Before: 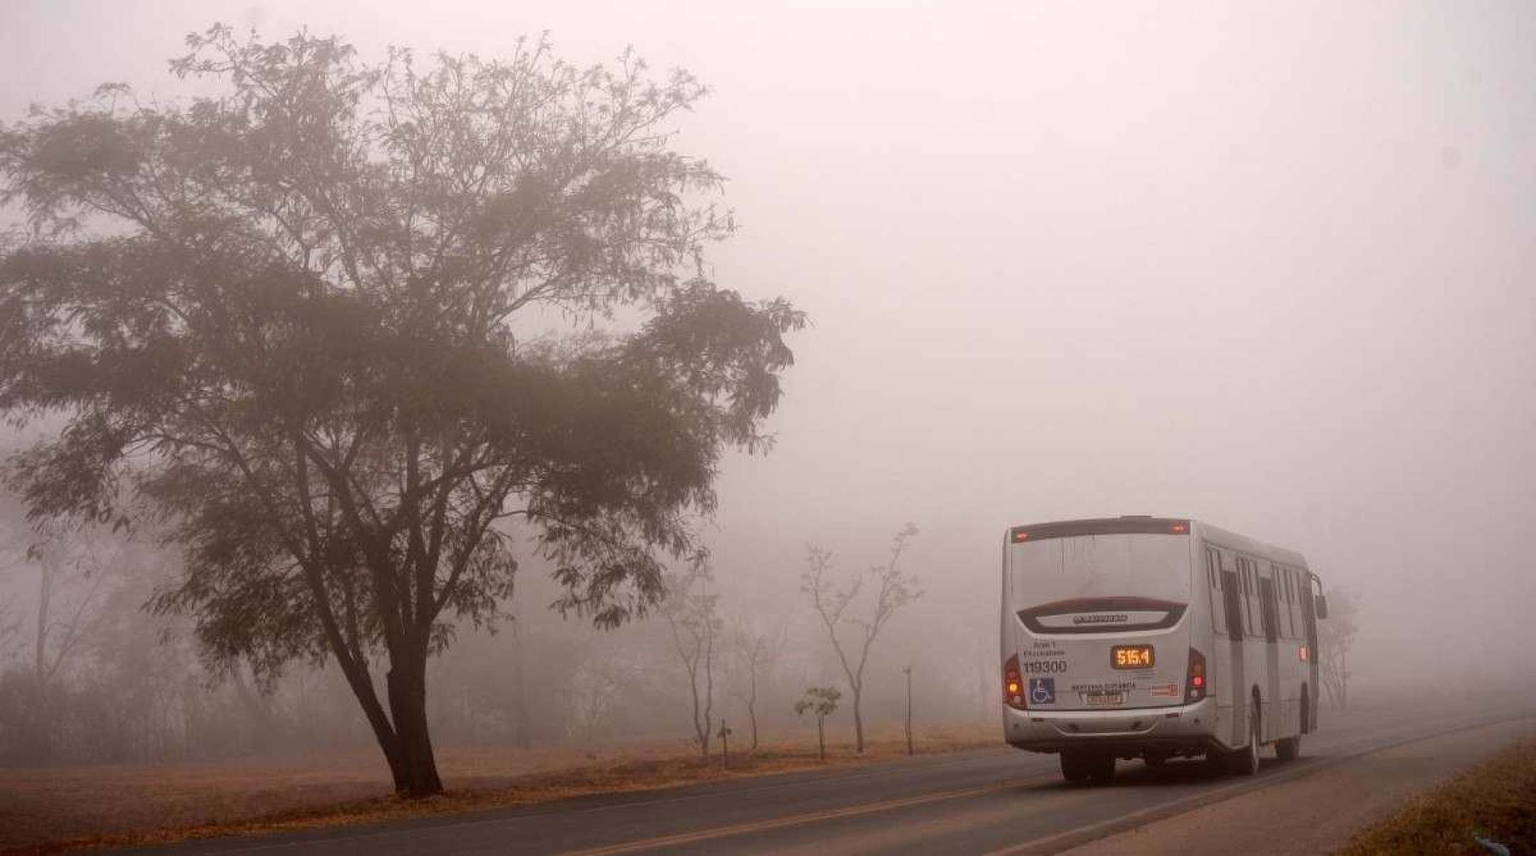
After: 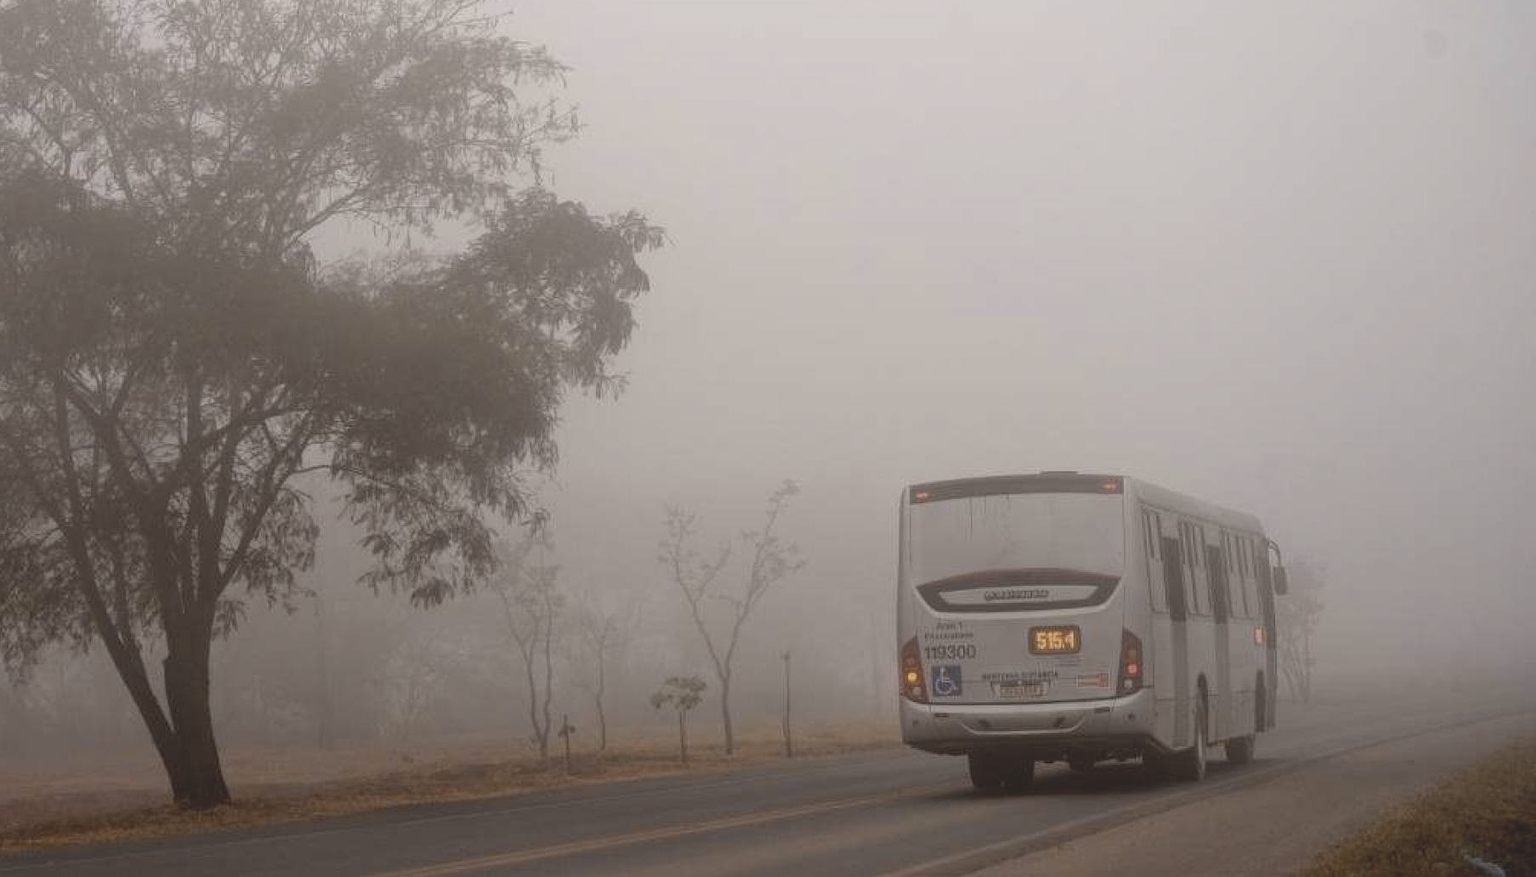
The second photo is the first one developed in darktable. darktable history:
color contrast: green-magenta contrast 0.8, blue-yellow contrast 1.1, unbound 0
contrast brightness saturation: contrast -0.26, saturation -0.43
crop: left 16.315%, top 14.246%
